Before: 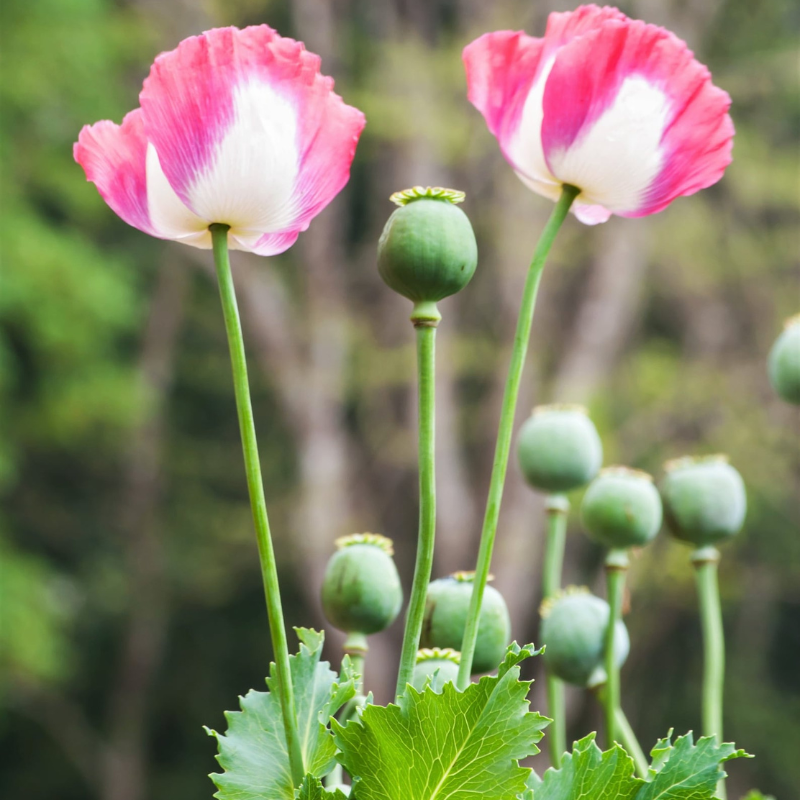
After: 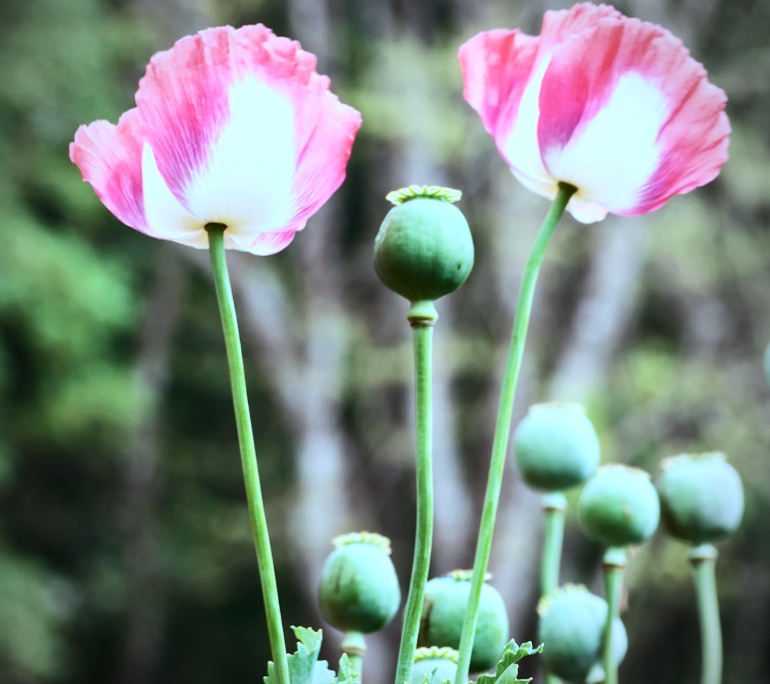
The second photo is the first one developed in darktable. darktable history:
white balance: emerald 1
color correction: highlights a* -9.73, highlights b* -21.22
local contrast: mode bilateral grid, contrast 20, coarseness 50, detail 120%, midtone range 0.2
contrast brightness saturation: contrast 0.28
crop and rotate: angle 0.2°, left 0.275%, right 3.127%, bottom 14.18%
vignetting: on, module defaults
